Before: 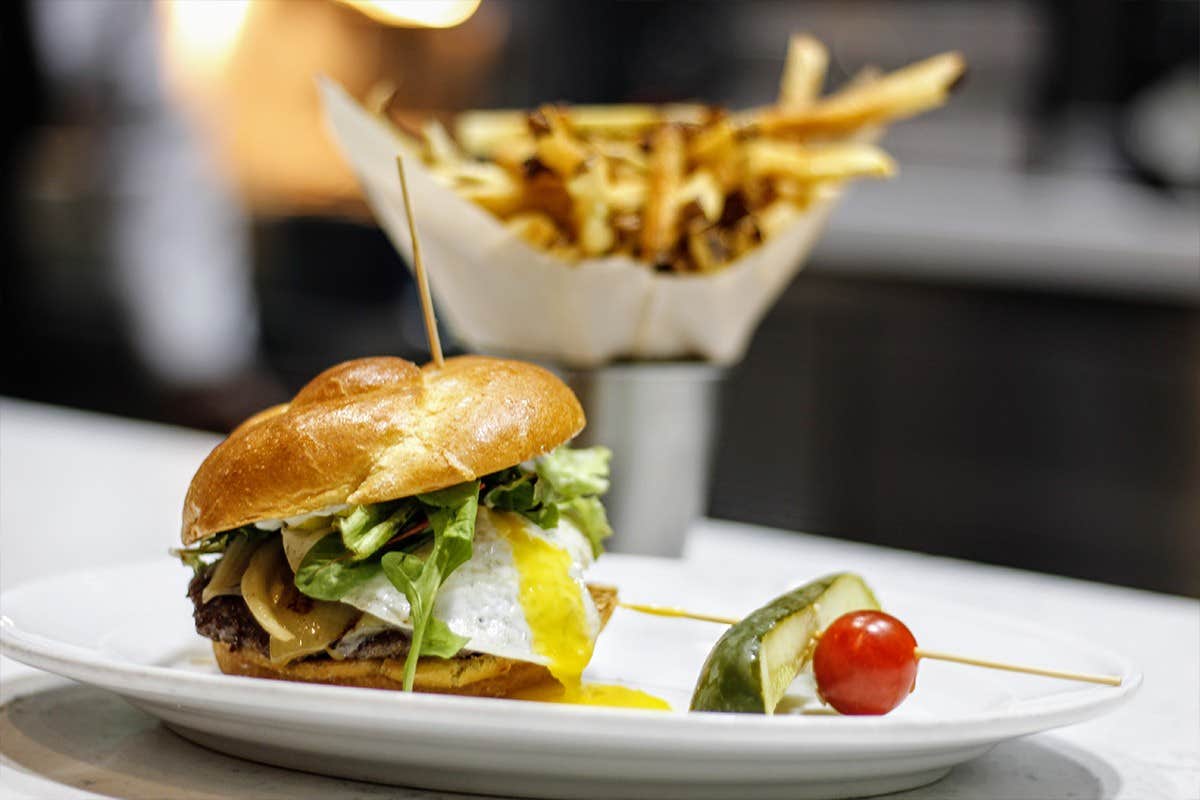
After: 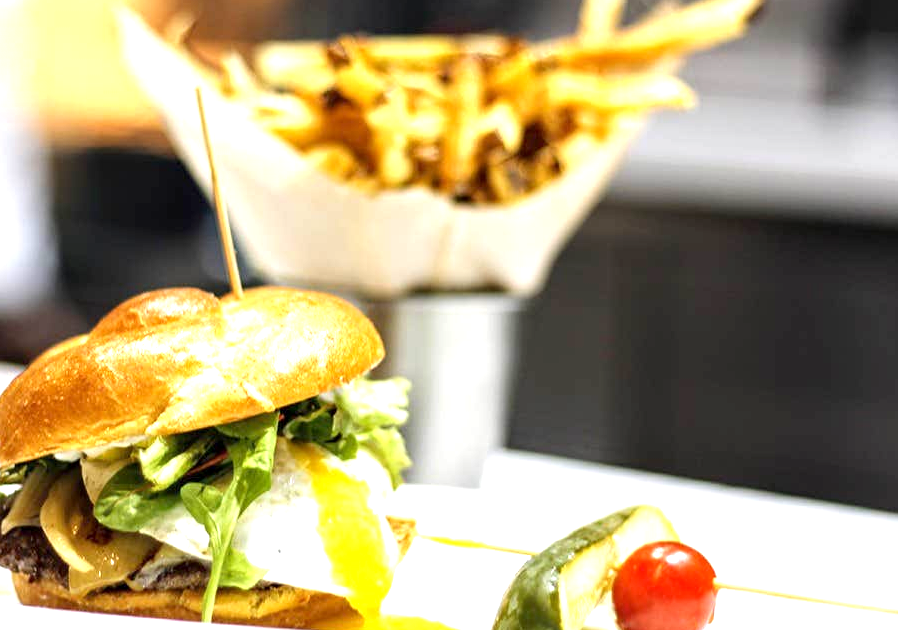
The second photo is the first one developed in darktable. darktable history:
crop: left 16.768%, top 8.653%, right 8.362%, bottom 12.485%
exposure: black level correction 0.001, exposure 1.129 EV, compensate exposure bias true, compensate highlight preservation false
